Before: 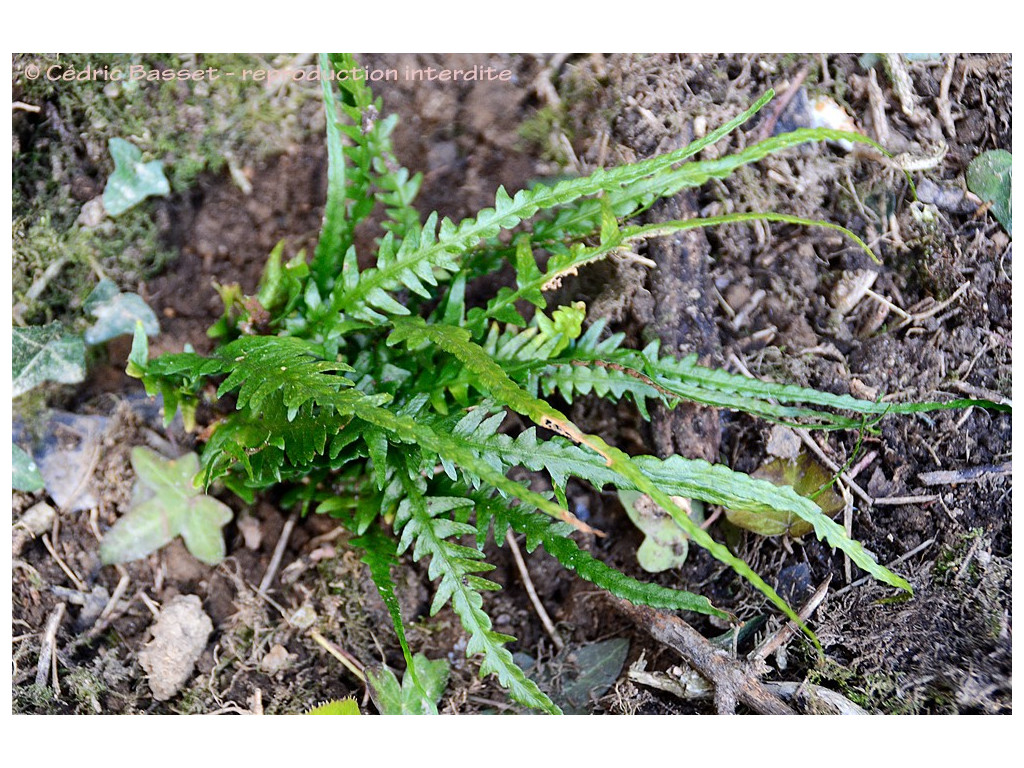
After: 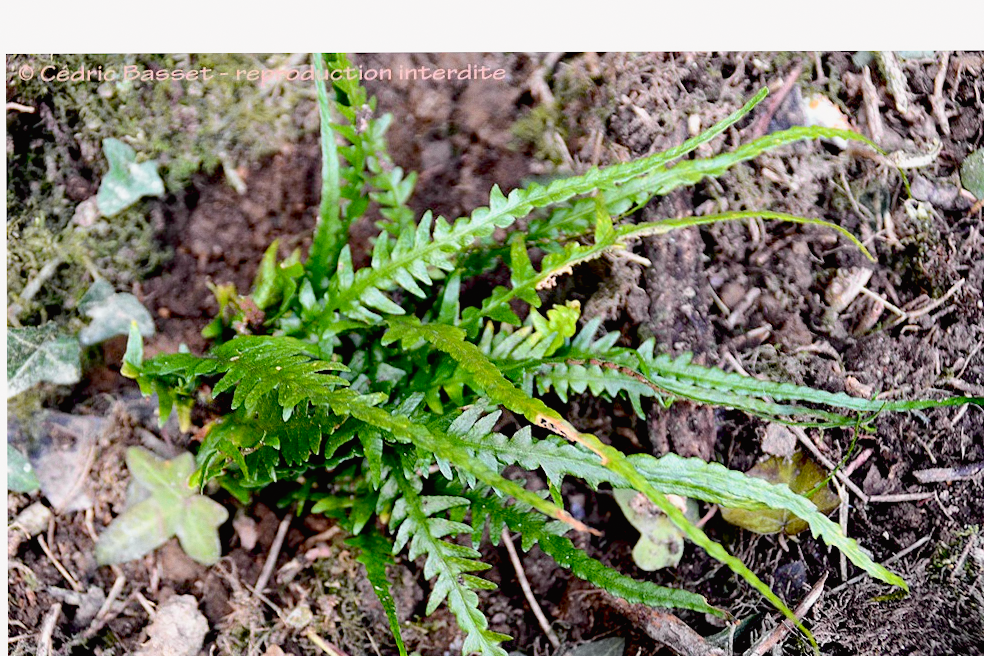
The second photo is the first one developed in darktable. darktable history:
tone curve: curves: ch0 [(0, 0.013) (0.036, 0.035) (0.274, 0.288) (0.504, 0.536) (0.844, 0.84) (1, 0.97)]; ch1 [(0, 0) (0.389, 0.403) (0.462, 0.48) (0.499, 0.5) (0.522, 0.534) (0.567, 0.588) (0.626, 0.645) (0.749, 0.781) (1, 1)]; ch2 [(0, 0) (0.457, 0.486) (0.5, 0.501) (0.533, 0.539) (0.599, 0.6) (0.704, 0.732) (1, 1)], color space Lab, independent channels, preserve colors none
crop and rotate: angle 0.2°, left 0.275%, right 3.127%, bottom 14.18%
grain: coarseness 0.09 ISO, strength 10%
base curve: curves: ch0 [(0.017, 0) (0.425, 0.441) (0.844, 0.933) (1, 1)], preserve colors none
